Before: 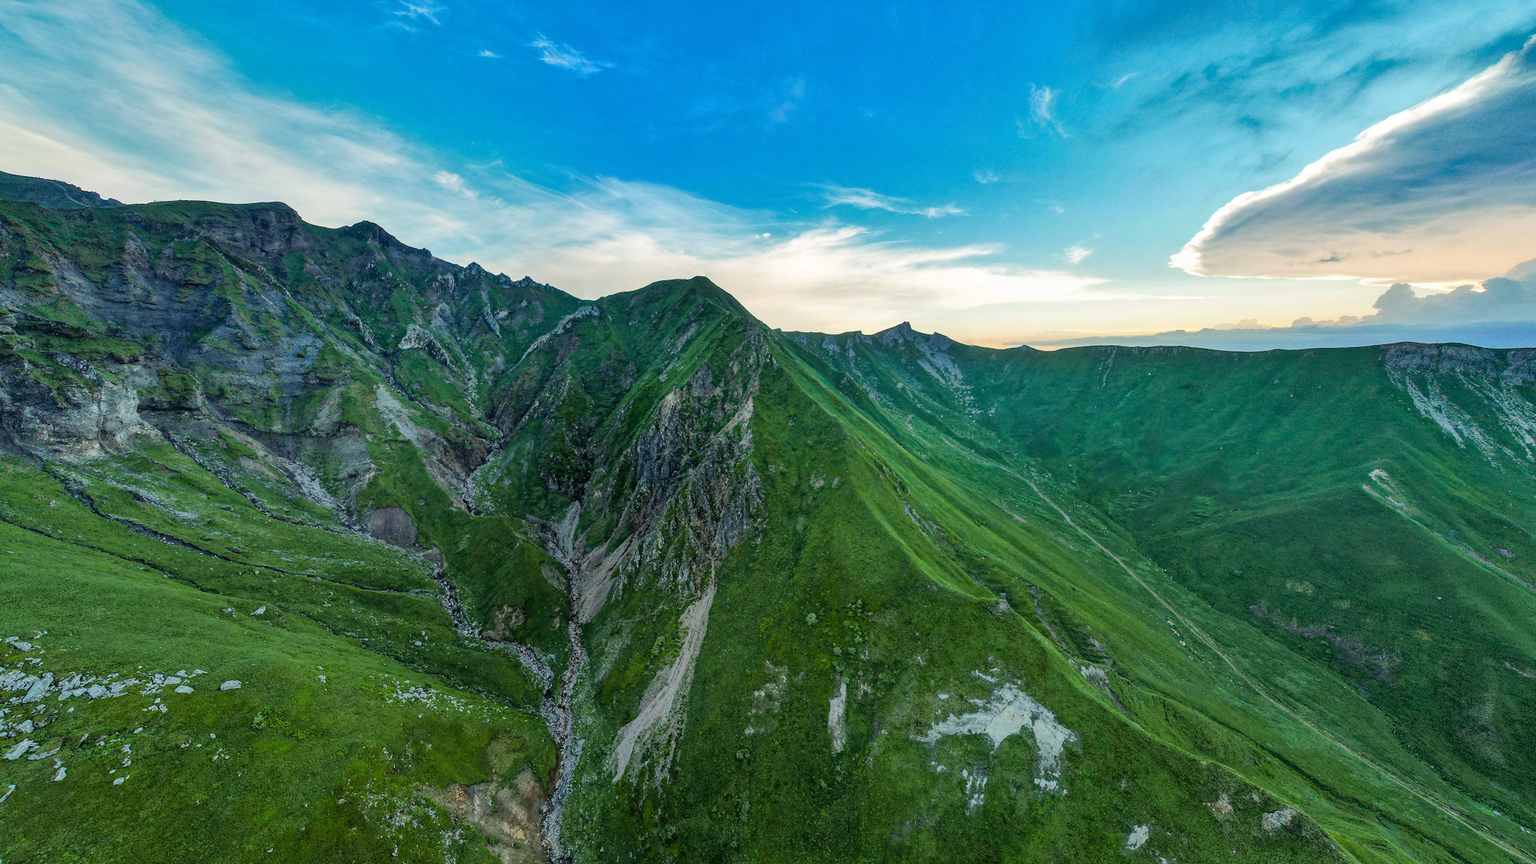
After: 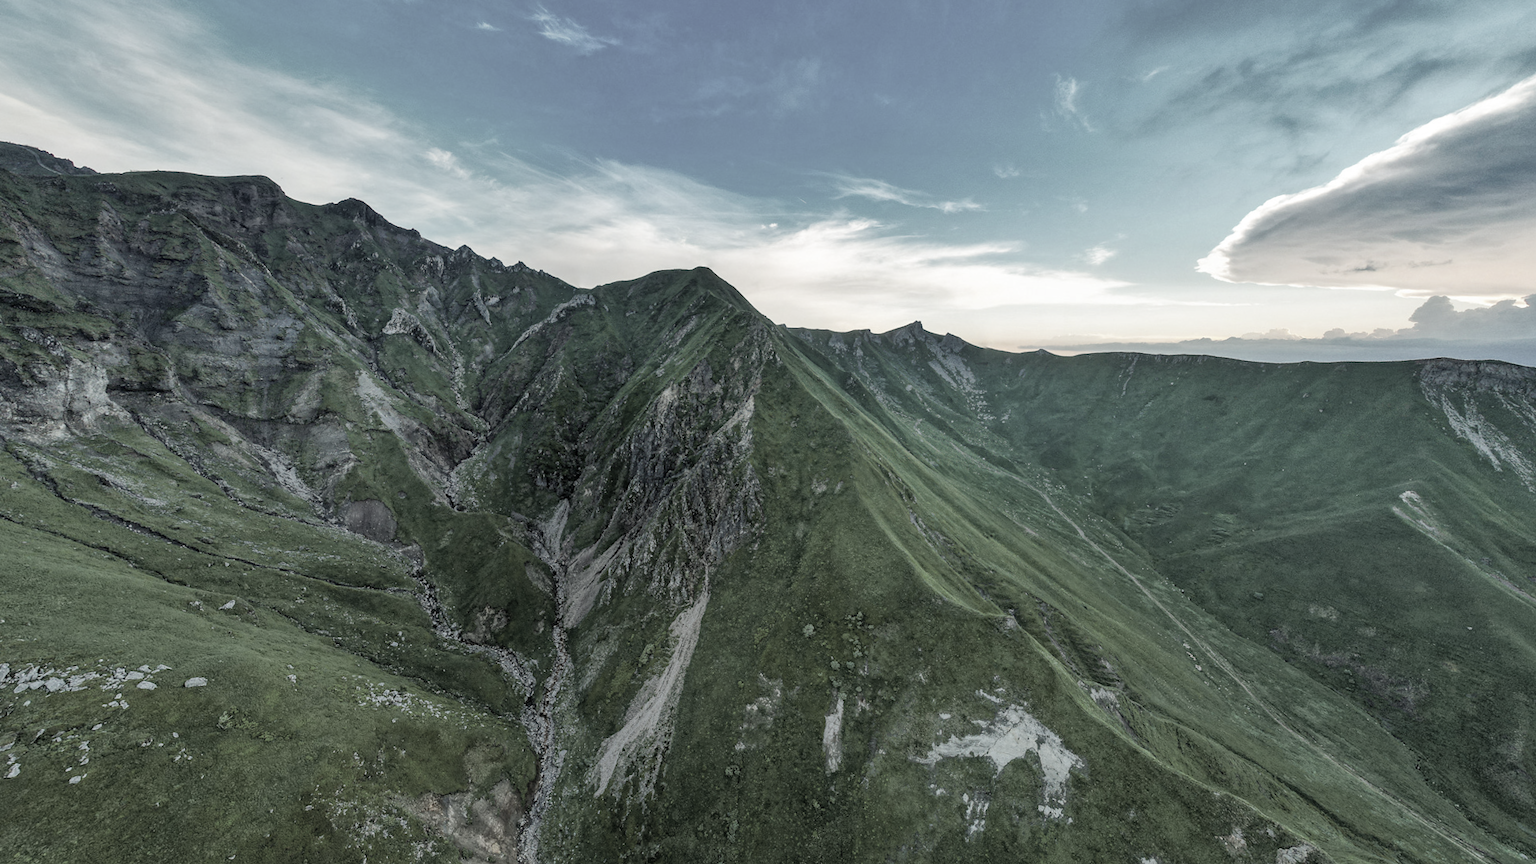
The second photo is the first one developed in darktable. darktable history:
crop and rotate: angle -1.69°
color correction: saturation 0.3
